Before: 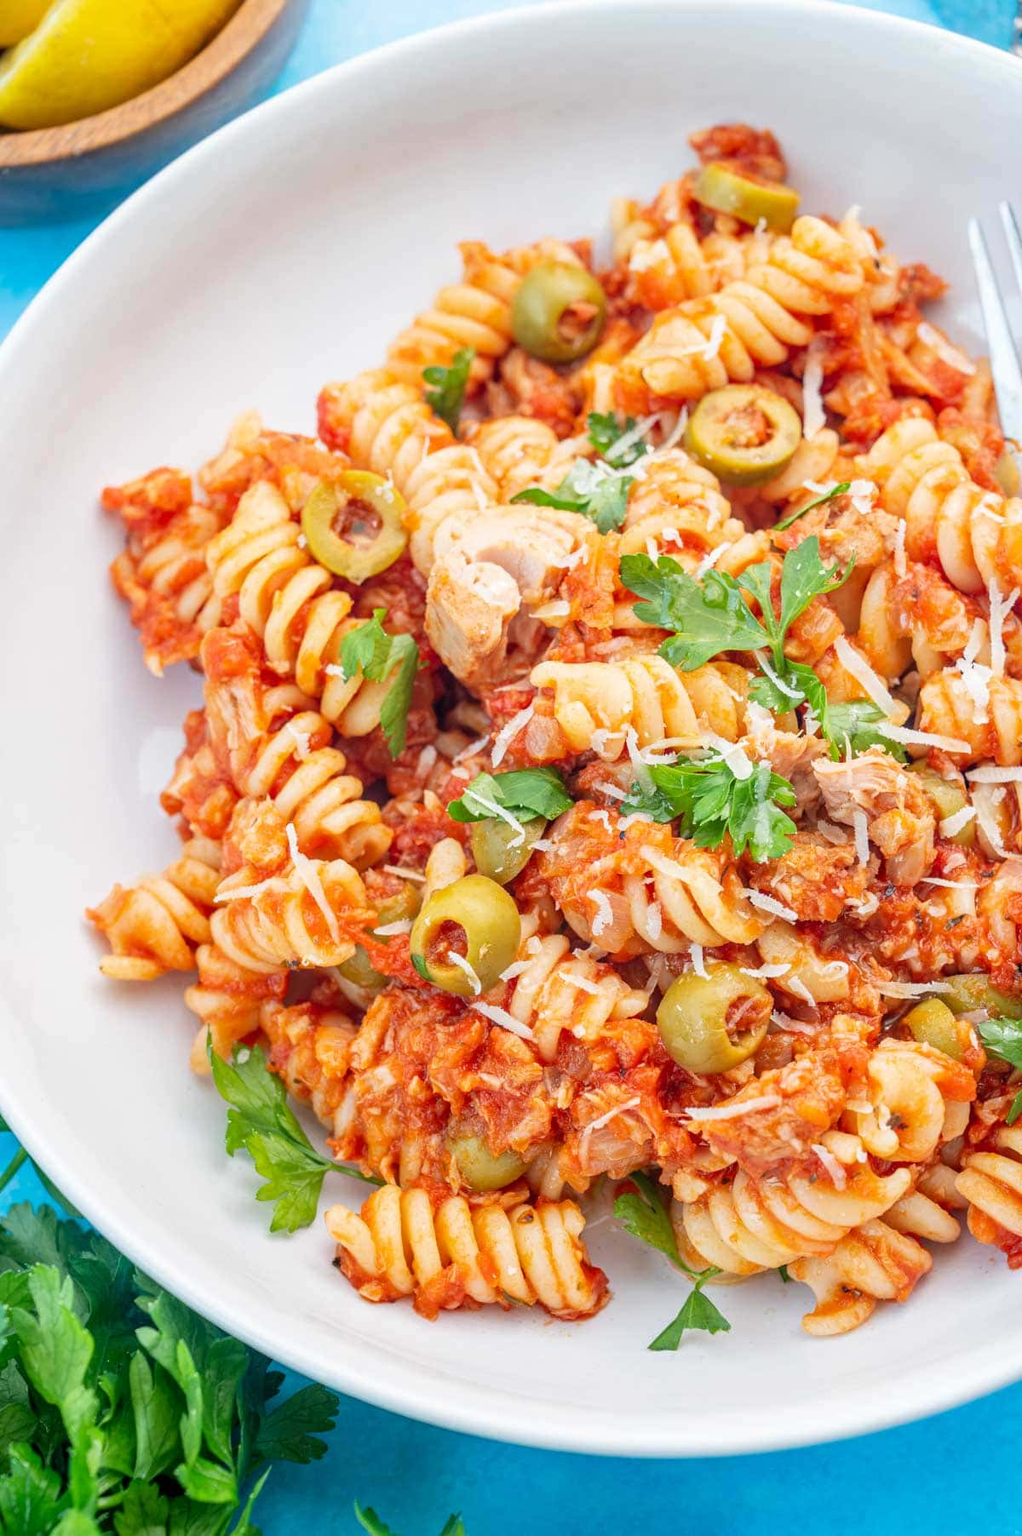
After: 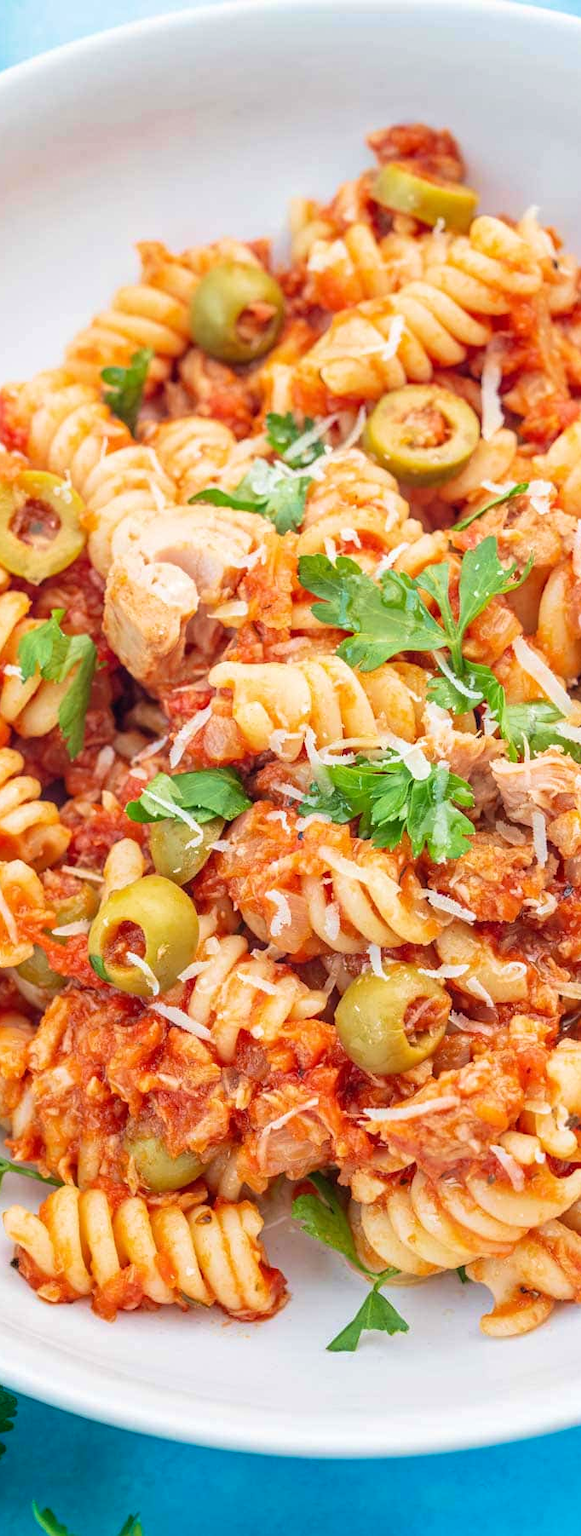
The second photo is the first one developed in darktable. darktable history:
velvia: strength 28.41%
crop: left 31.526%, top 0.017%, right 11.604%
